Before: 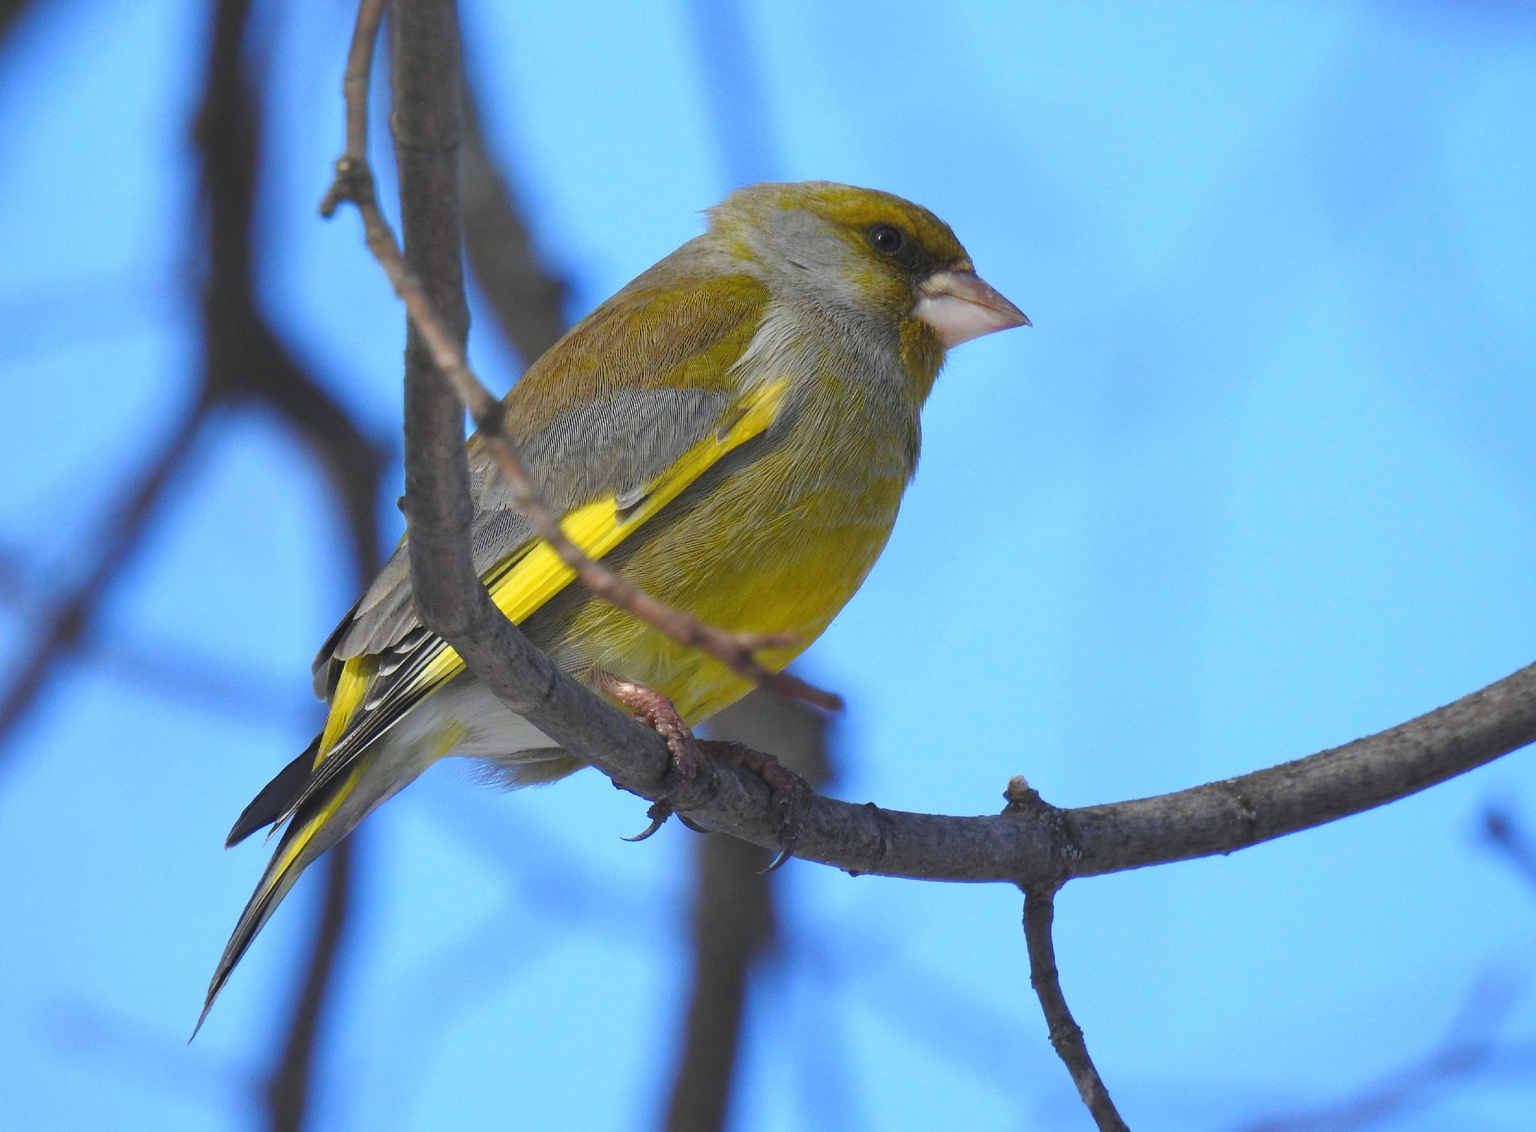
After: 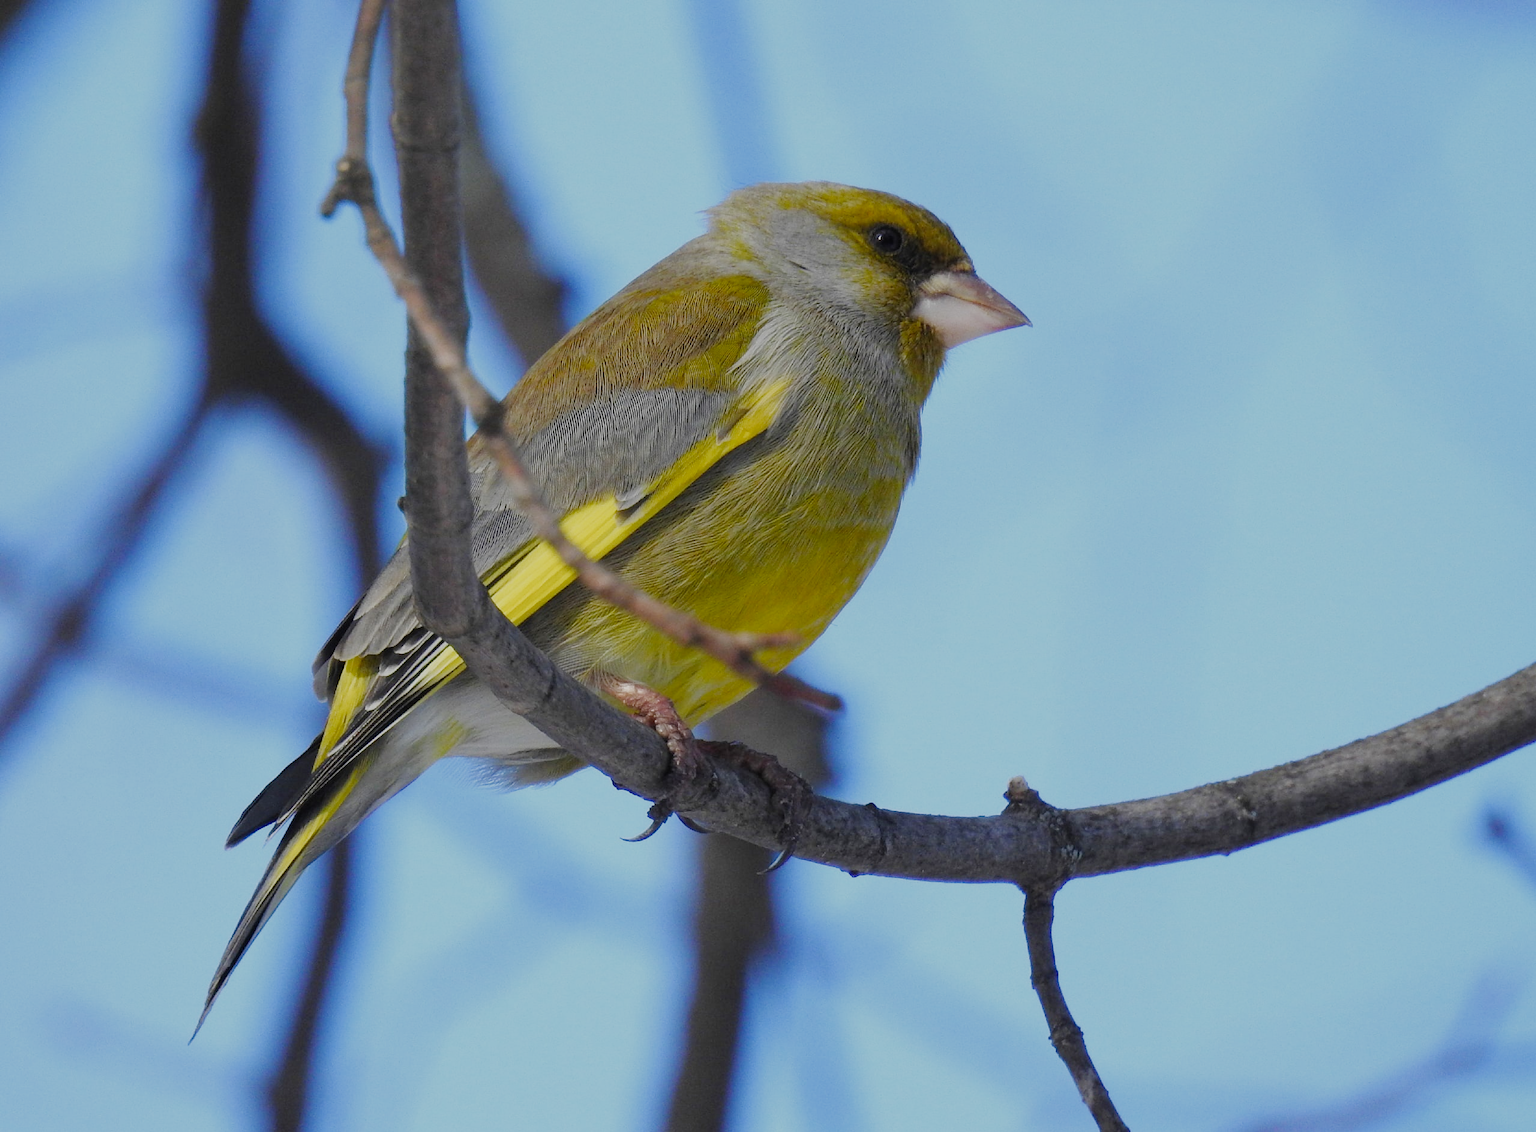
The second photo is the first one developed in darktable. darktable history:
filmic rgb: black relative exposure -7.08 EV, white relative exposure 5.36 EV, hardness 3.02, add noise in highlights 0.001, preserve chrominance no, color science v3 (2019), use custom middle-gray values true, contrast in highlights soft
